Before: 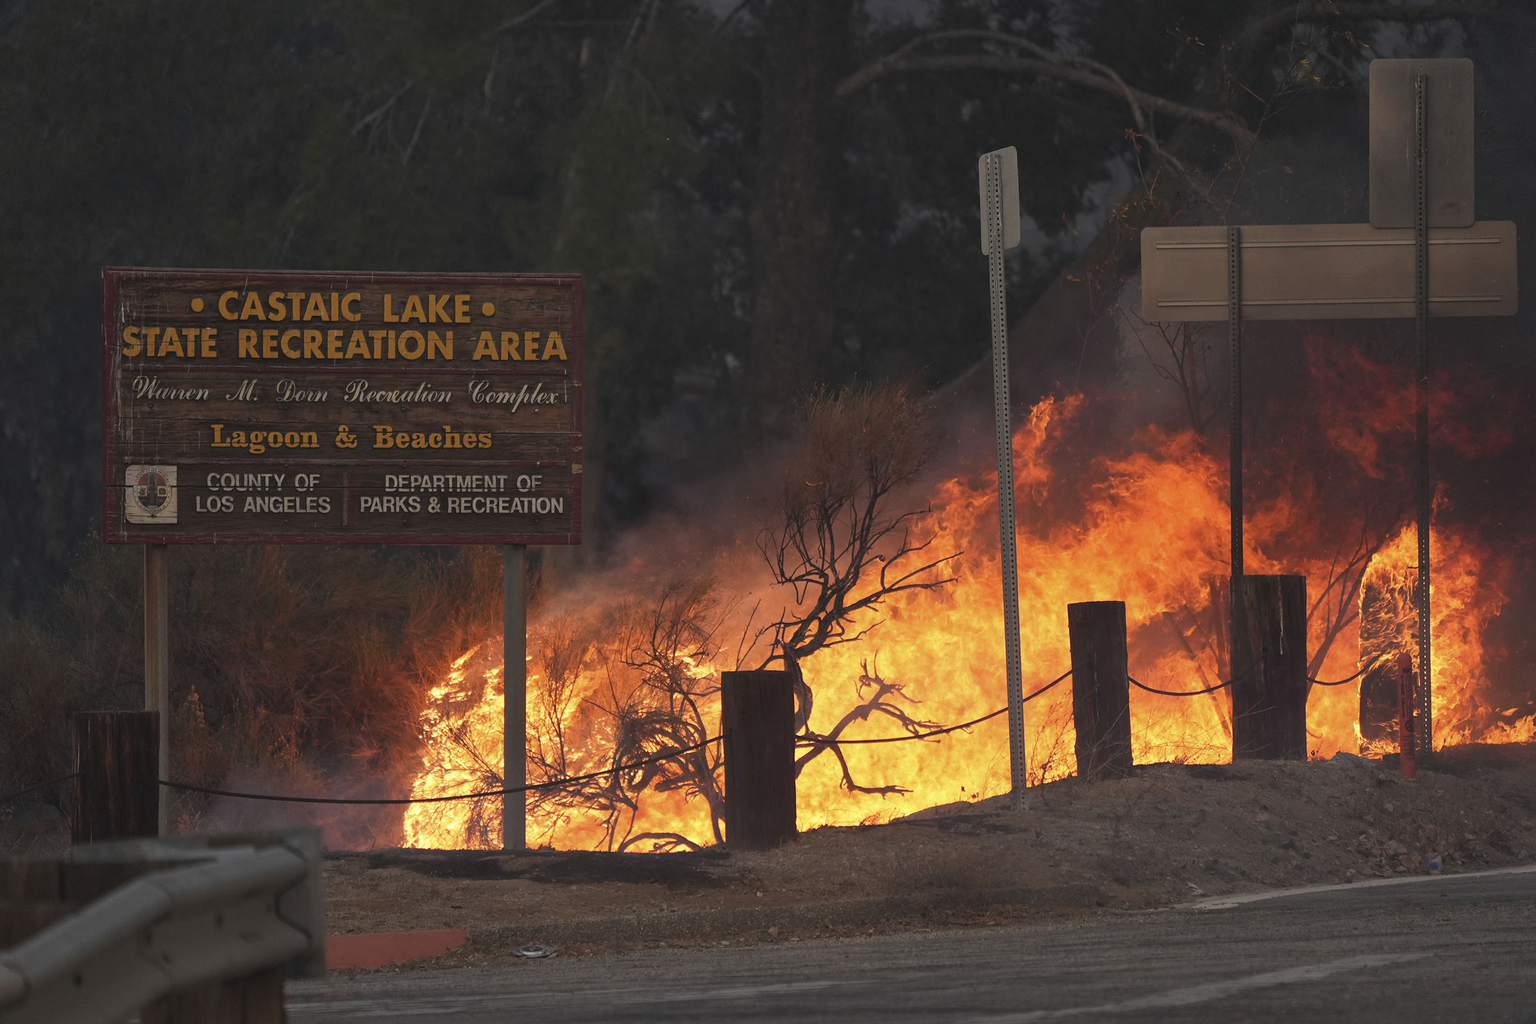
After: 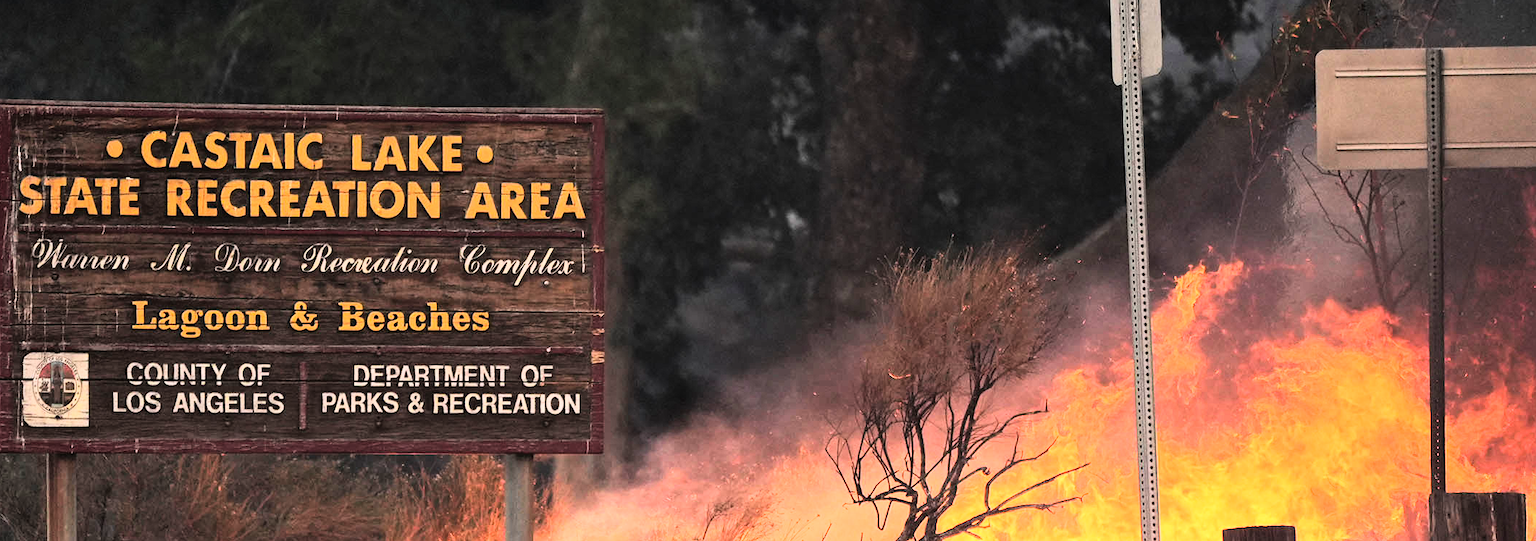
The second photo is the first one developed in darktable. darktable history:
crop: left 7.036%, top 18.398%, right 14.379%, bottom 40.043%
rgb curve: curves: ch0 [(0, 0) (0.21, 0.15) (0.24, 0.21) (0.5, 0.75) (0.75, 0.96) (0.89, 0.99) (1, 1)]; ch1 [(0, 0.02) (0.21, 0.13) (0.25, 0.2) (0.5, 0.67) (0.75, 0.9) (0.89, 0.97) (1, 1)]; ch2 [(0, 0.02) (0.21, 0.13) (0.25, 0.2) (0.5, 0.67) (0.75, 0.9) (0.89, 0.97) (1, 1)], compensate middle gray true
graduated density: rotation -0.352°, offset 57.64
exposure: black level correction 0, exposure 1.2 EV, compensate exposure bias true, compensate highlight preservation false
